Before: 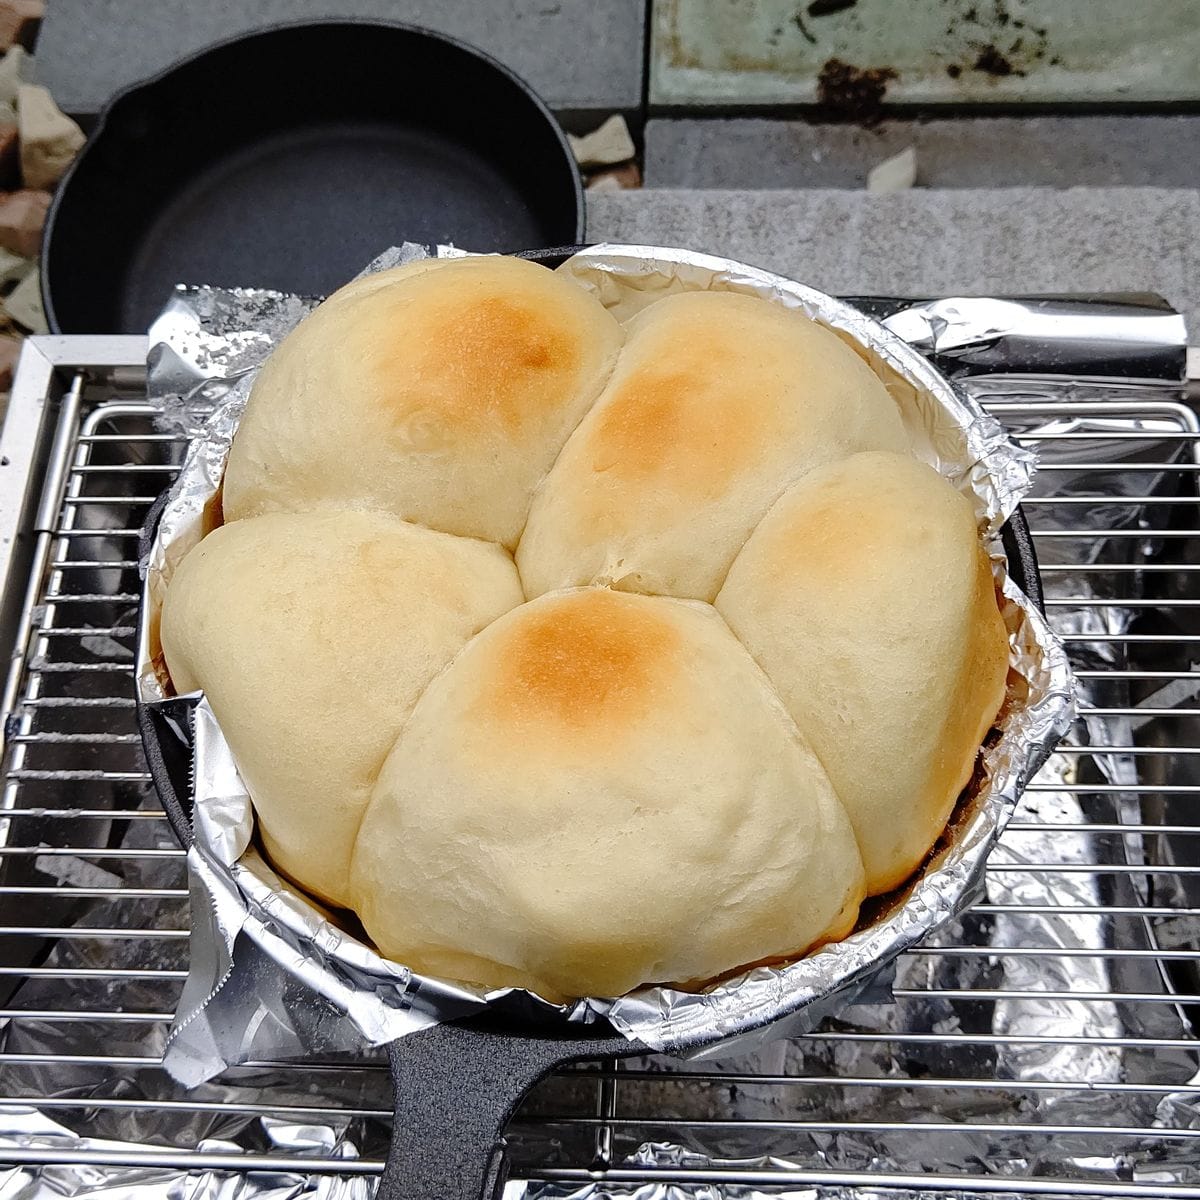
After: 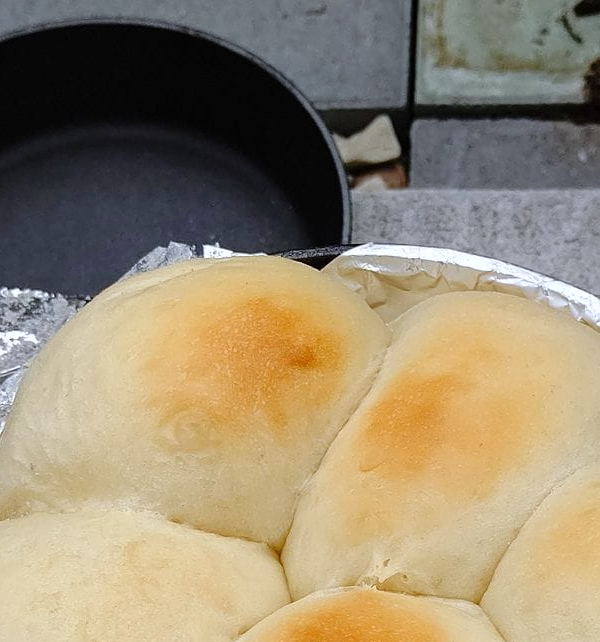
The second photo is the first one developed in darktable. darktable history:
crop: left 19.556%, right 30.401%, bottom 46.458%
white balance: red 0.976, blue 1.04
